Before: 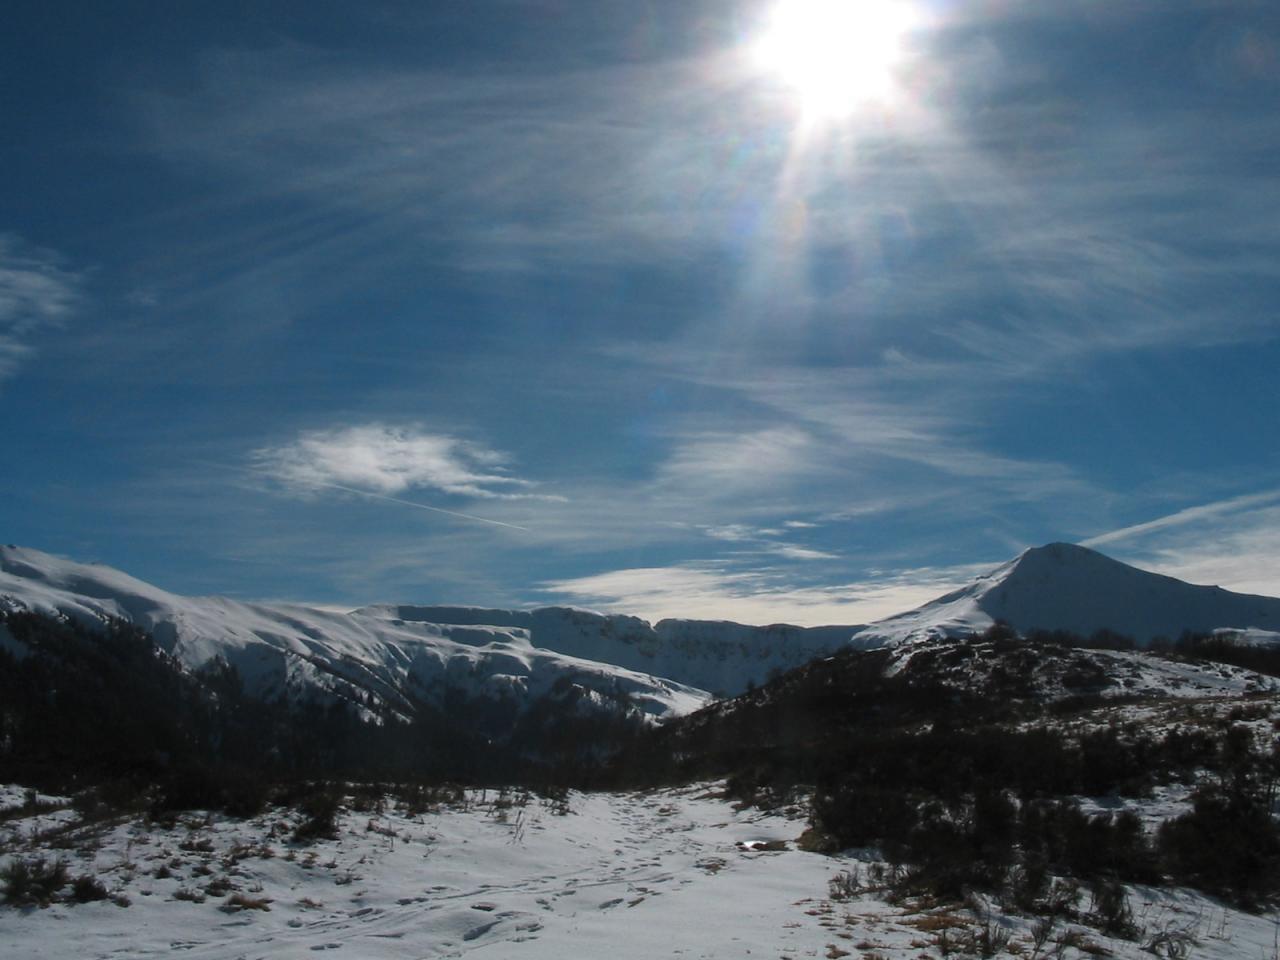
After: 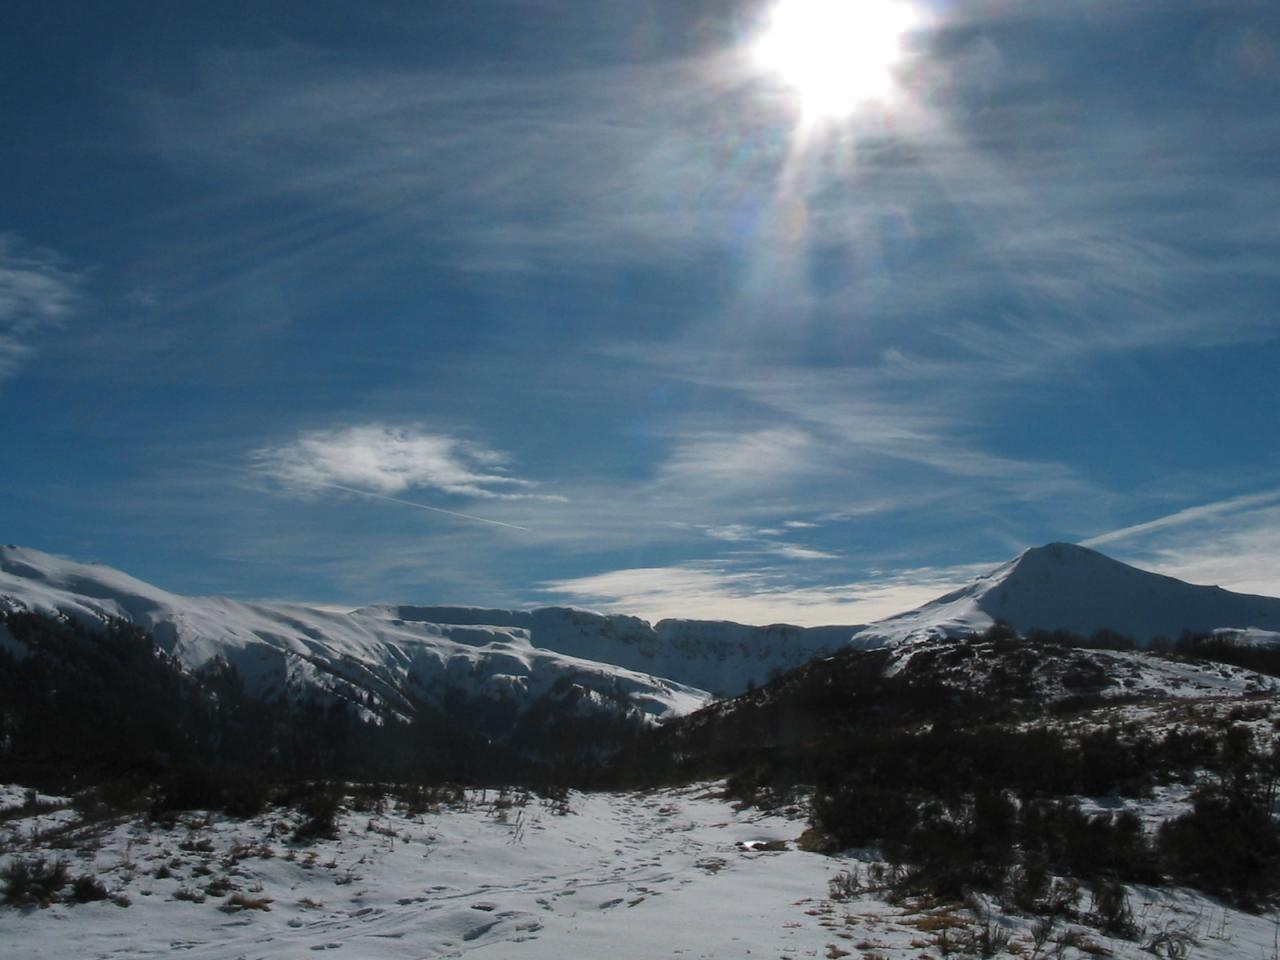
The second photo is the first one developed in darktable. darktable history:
shadows and highlights: shadows 20.92, highlights -81.04, soften with gaussian
